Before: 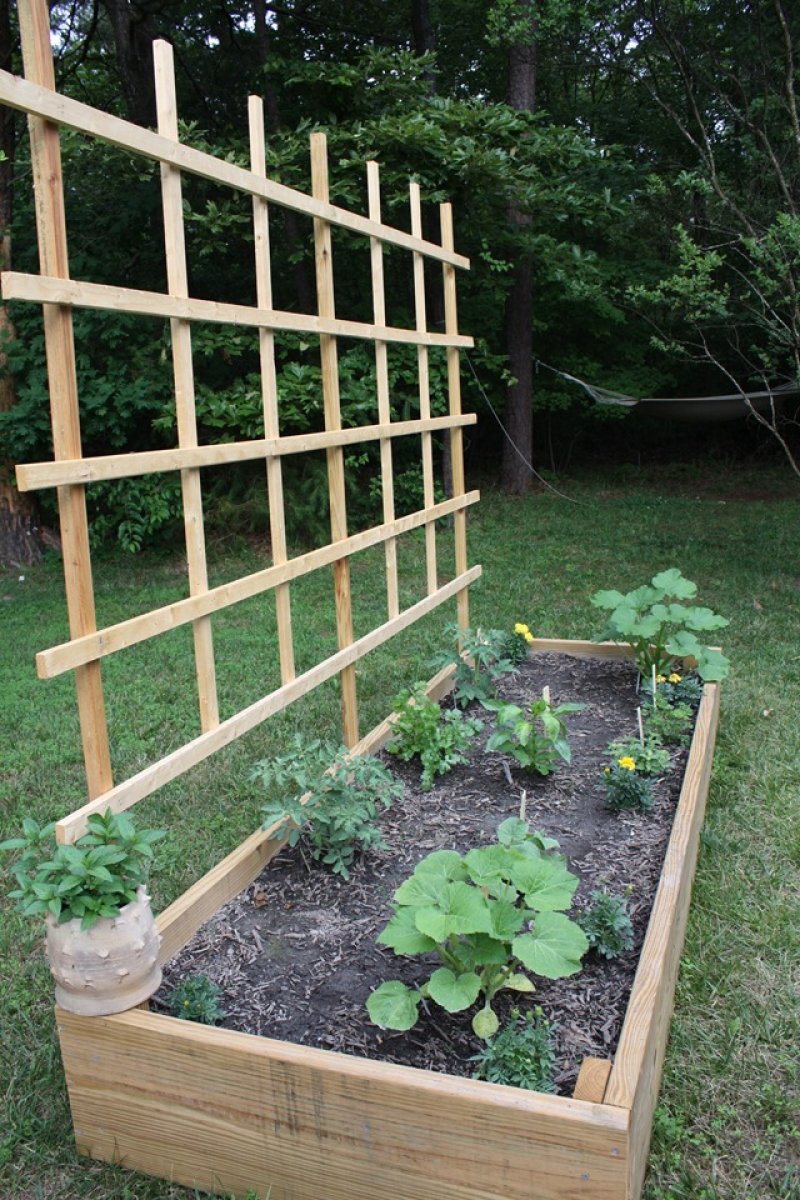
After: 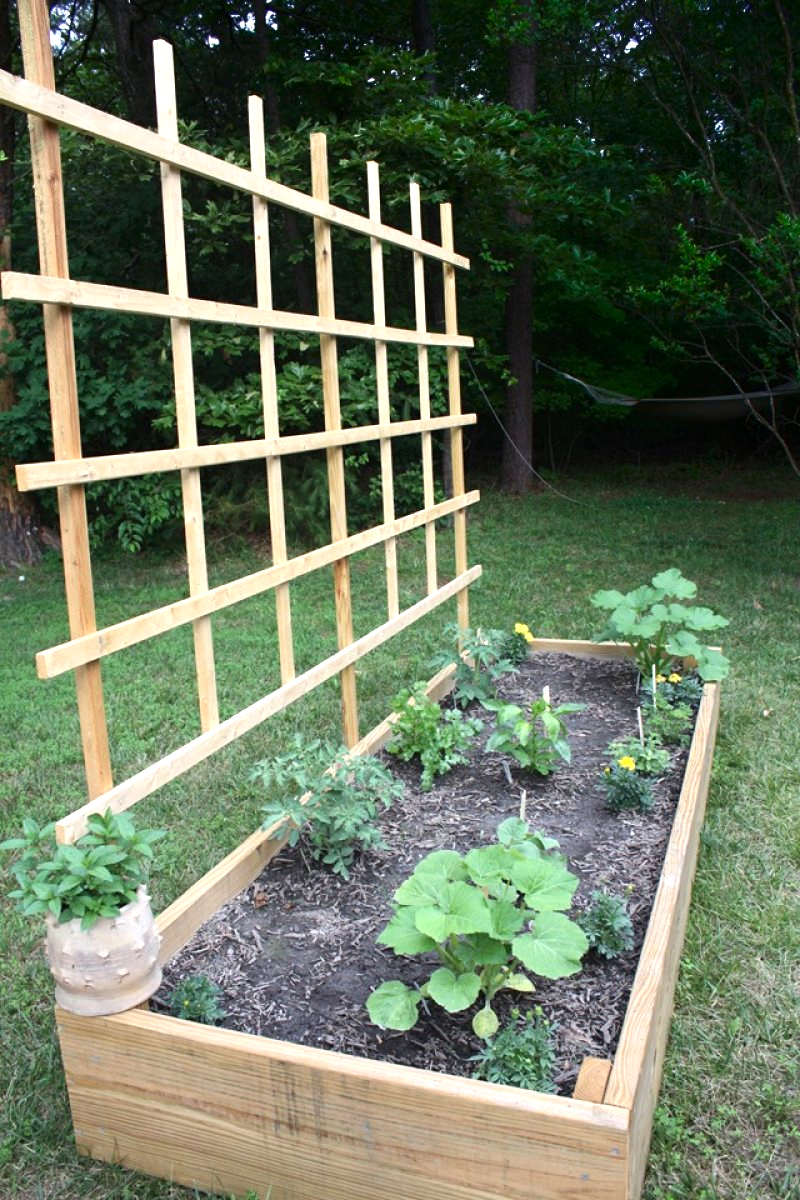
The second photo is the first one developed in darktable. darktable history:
tone equalizer: on, module defaults
exposure: exposure 0.558 EV, compensate highlight preservation false
shadows and highlights: shadows -68.85, highlights 35.65, soften with gaussian
